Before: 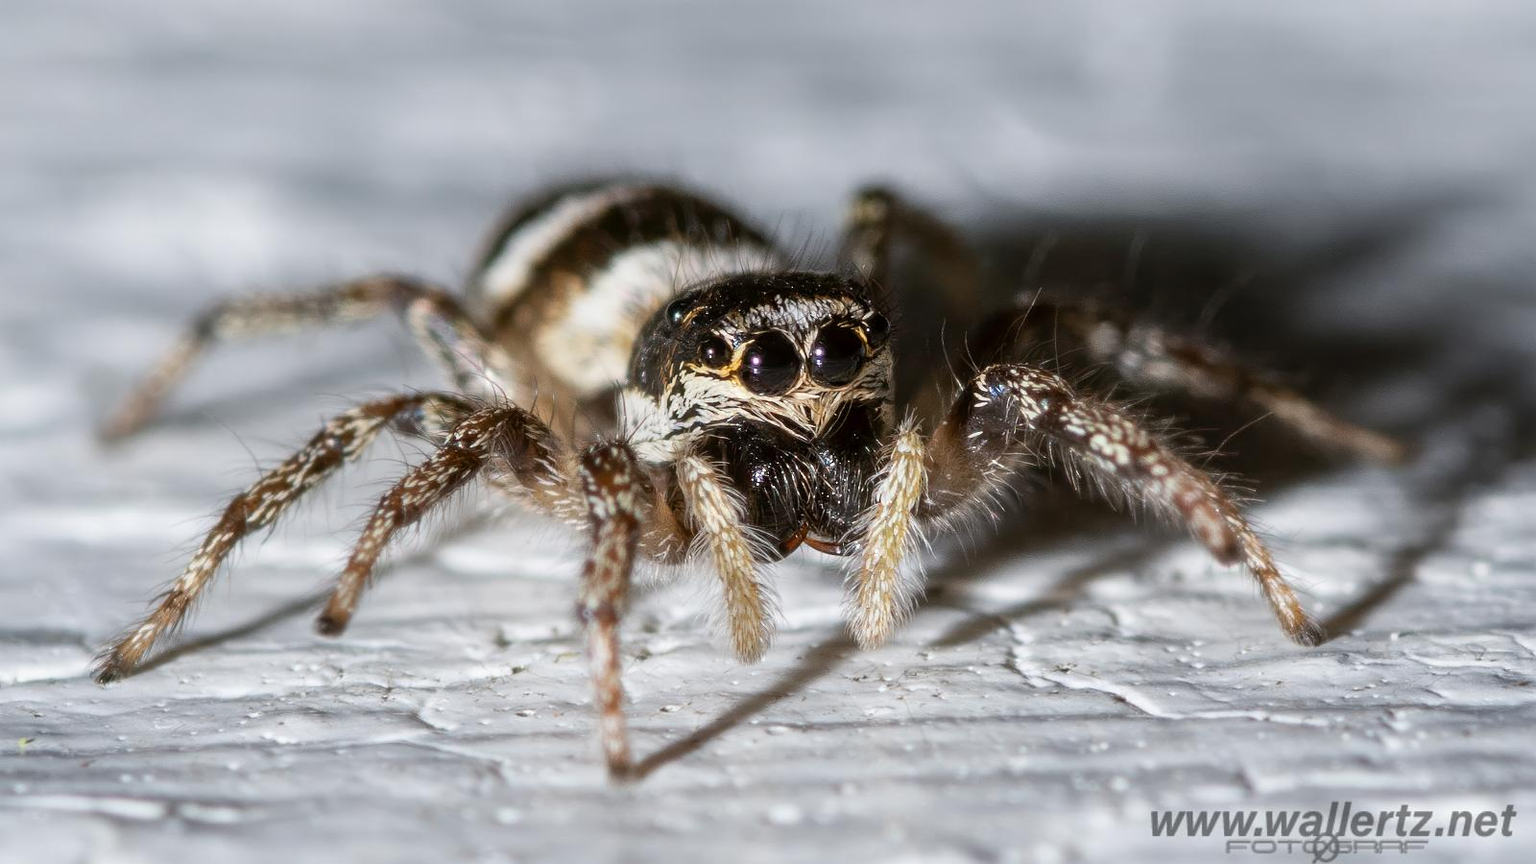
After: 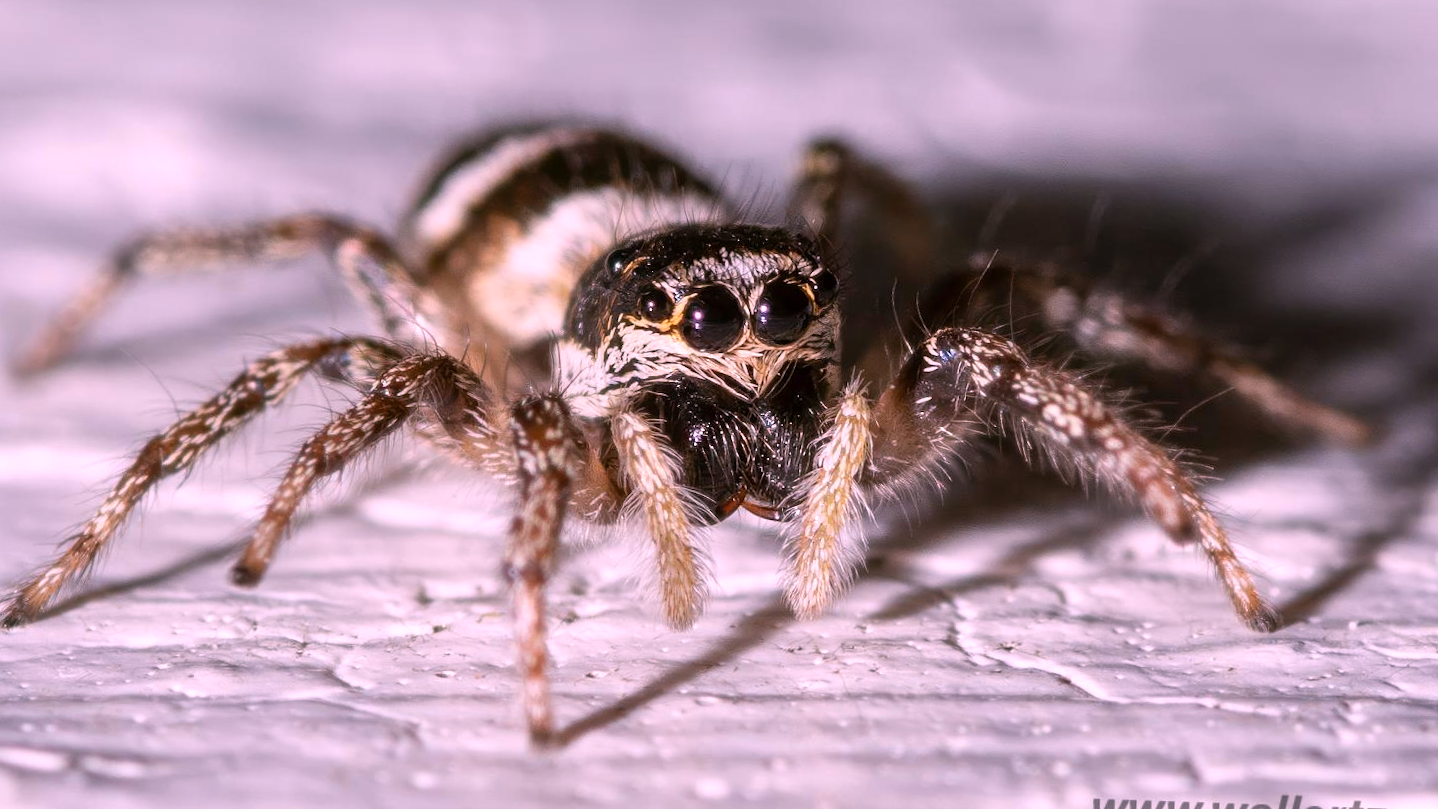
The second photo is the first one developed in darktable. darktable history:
crop and rotate: angle -1.96°, left 3.097%, top 4.154%, right 1.586%, bottom 0.529%
white balance: red 1.188, blue 1.11
